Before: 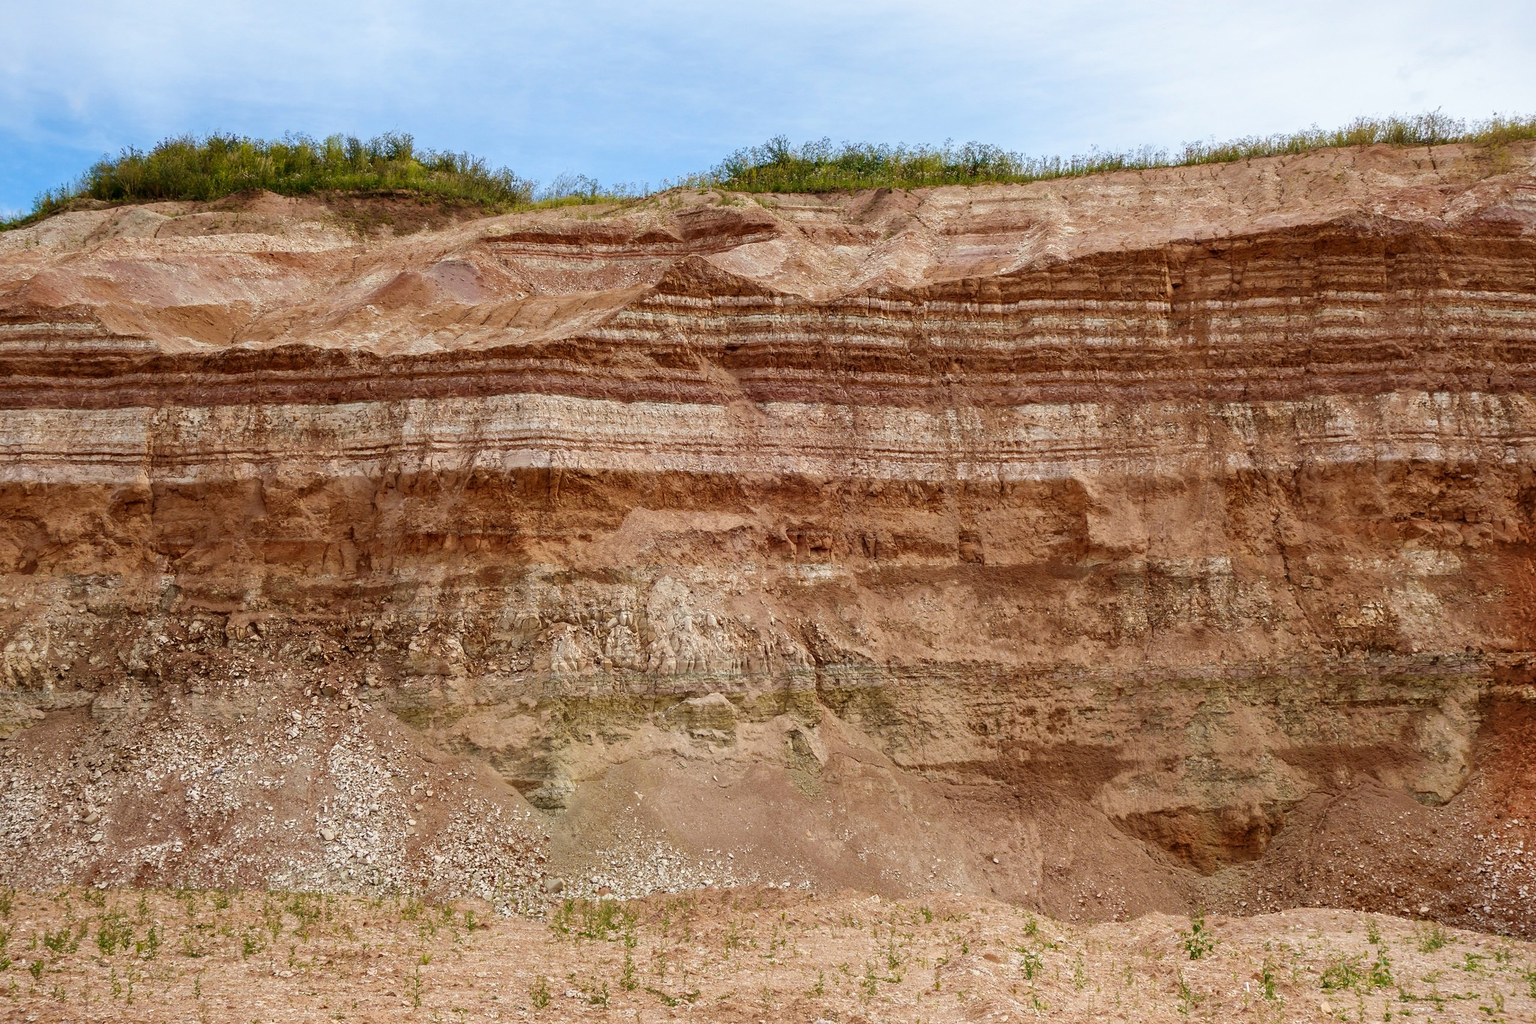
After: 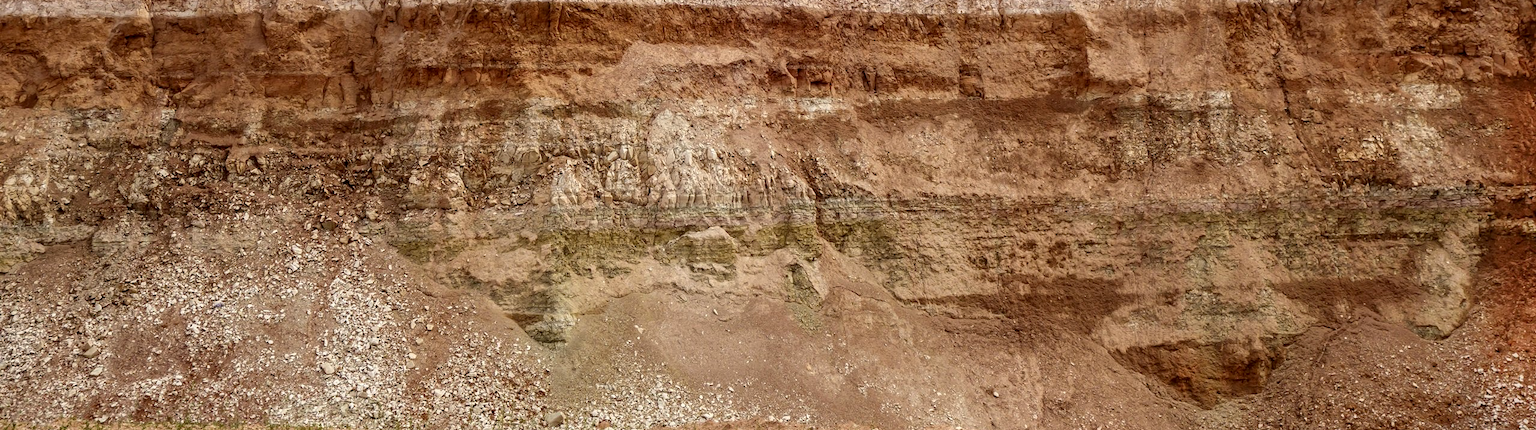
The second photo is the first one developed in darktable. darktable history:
local contrast: on, module defaults
crop: top 45.551%, bottom 12.262%
color correction: highlights b* 3
